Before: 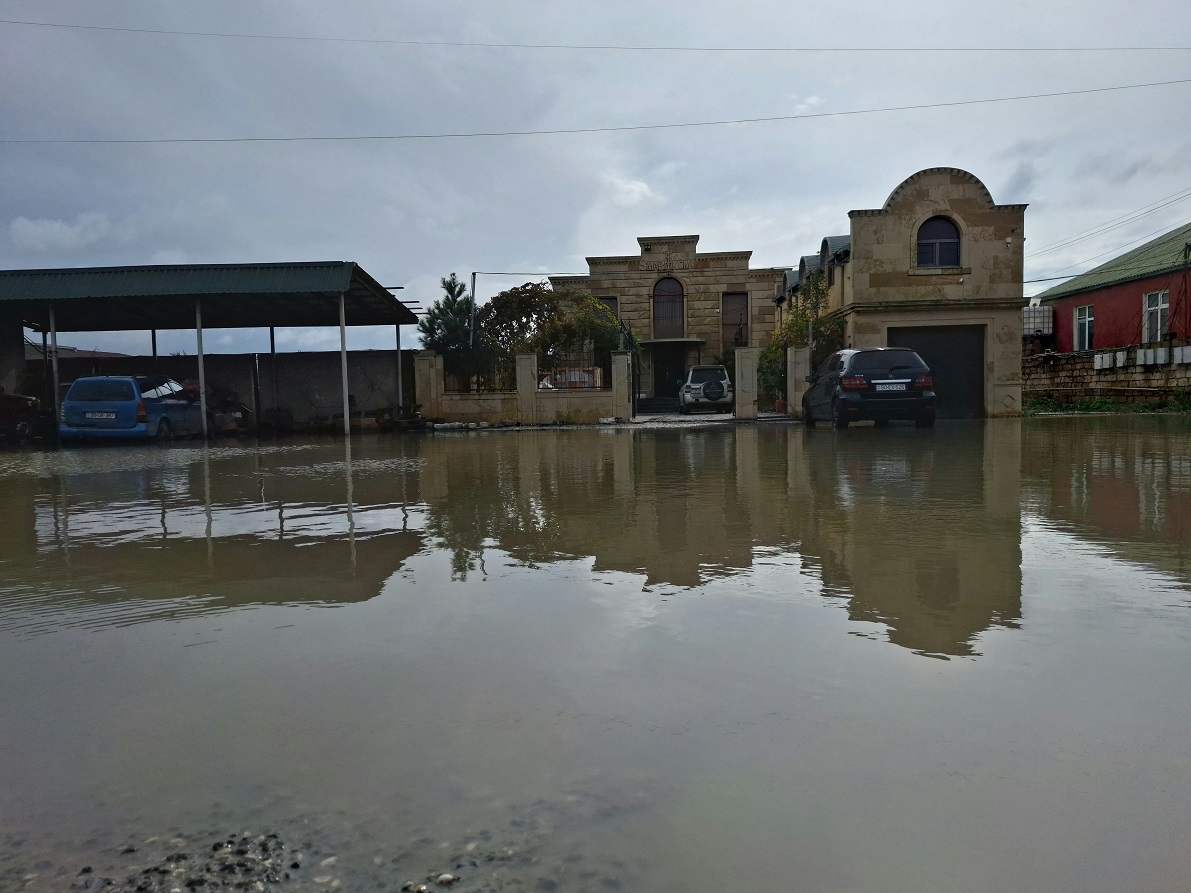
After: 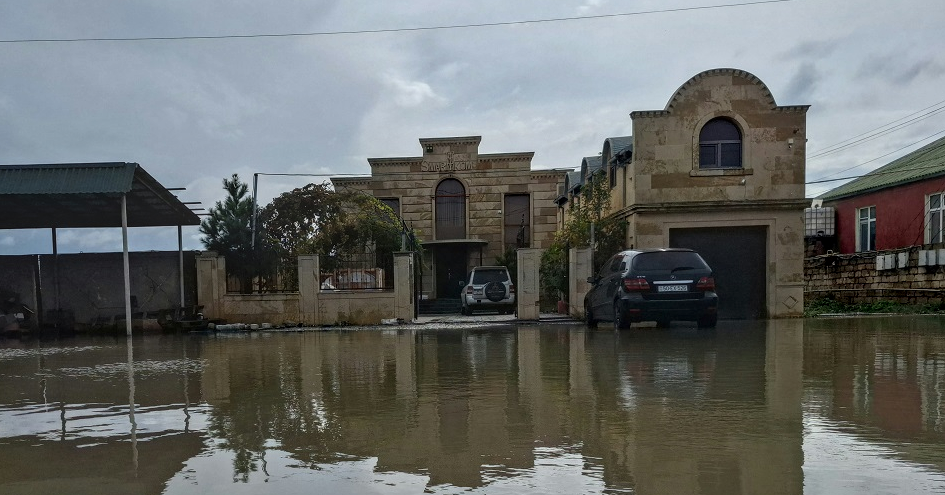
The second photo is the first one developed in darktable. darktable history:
crop: left 18.323%, top 11.09%, right 2.272%, bottom 33.414%
local contrast: highlights 5%, shadows 4%, detail 133%
base curve: preserve colors none
